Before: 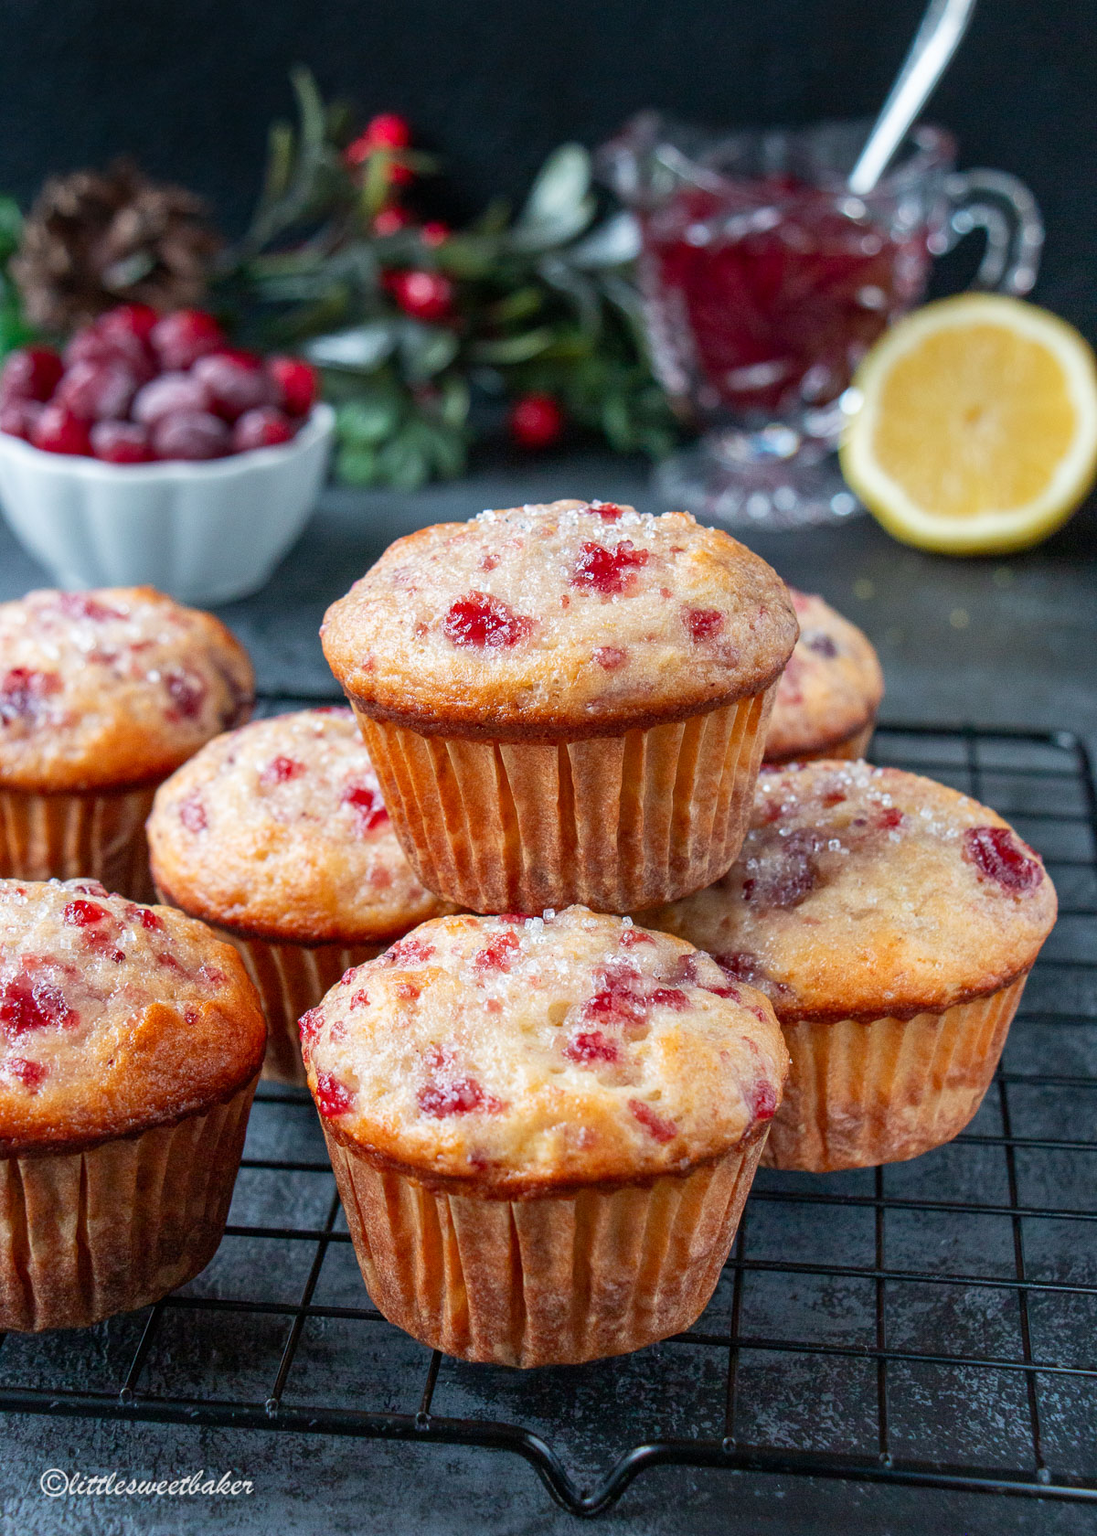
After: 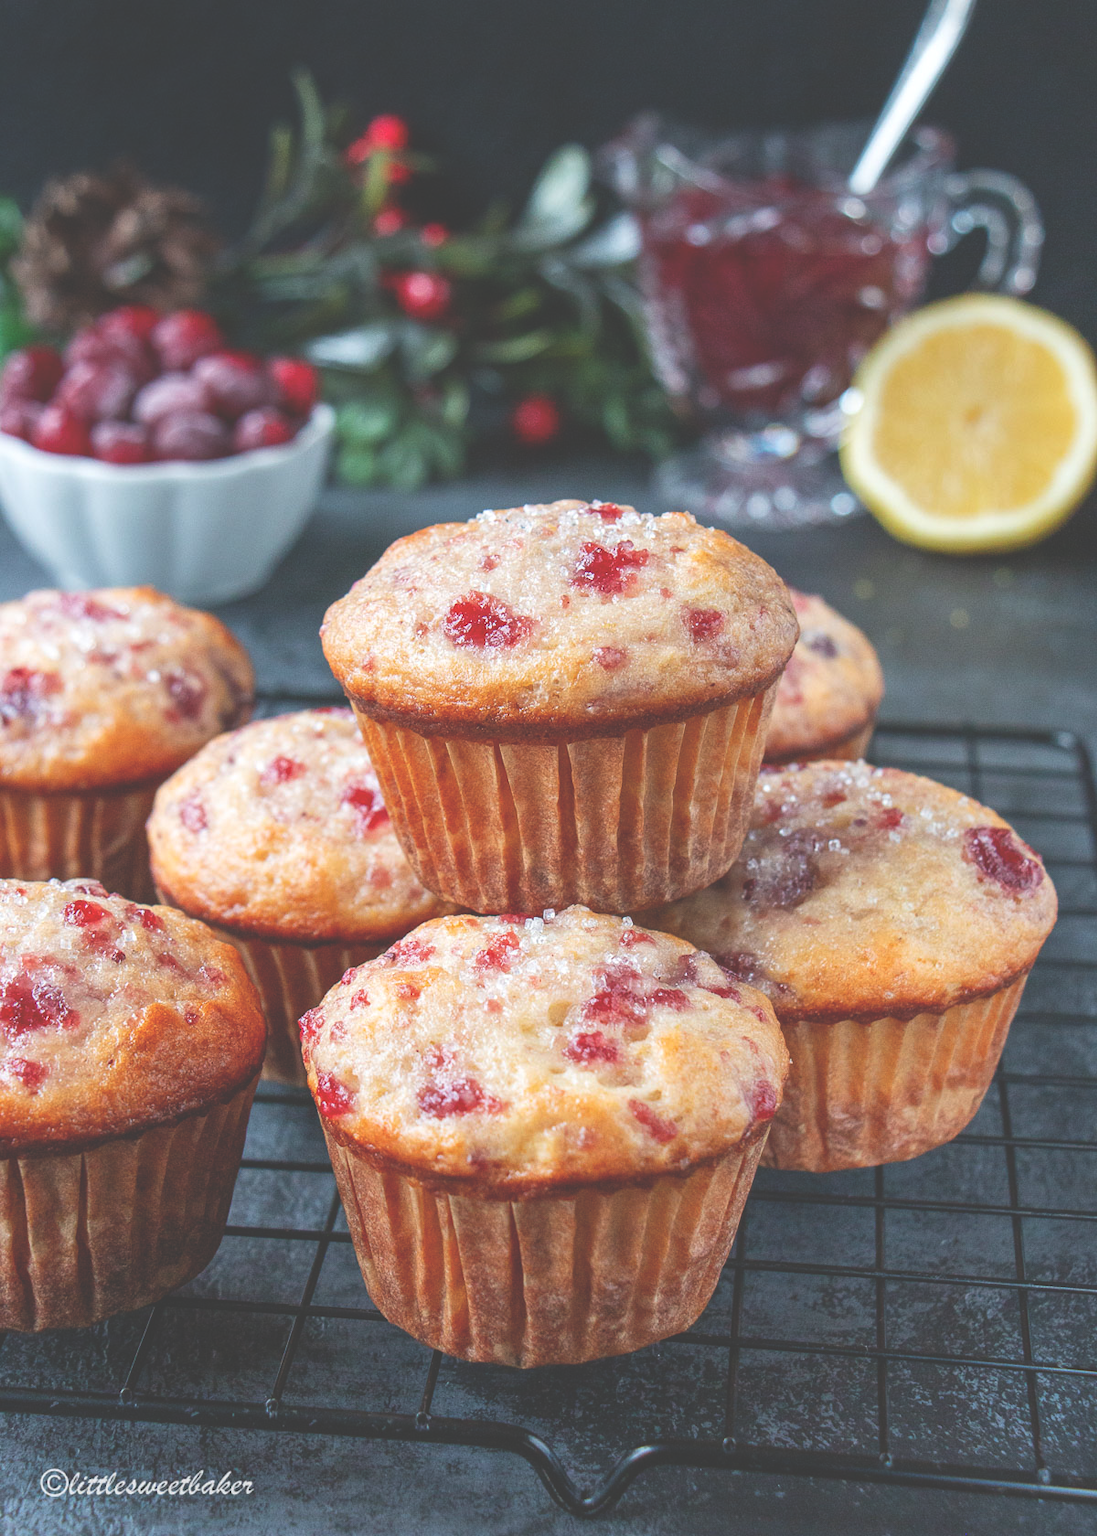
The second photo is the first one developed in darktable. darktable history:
exposure: black level correction -0.042, exposure 0.062 EV, compensate highlight preservation false
